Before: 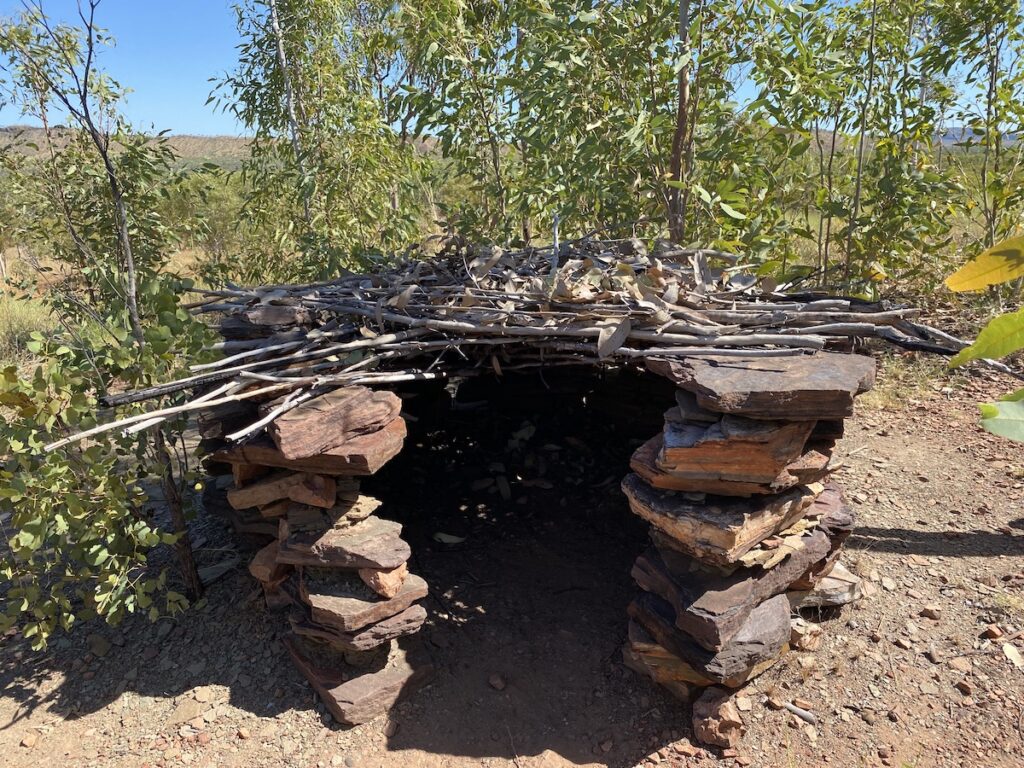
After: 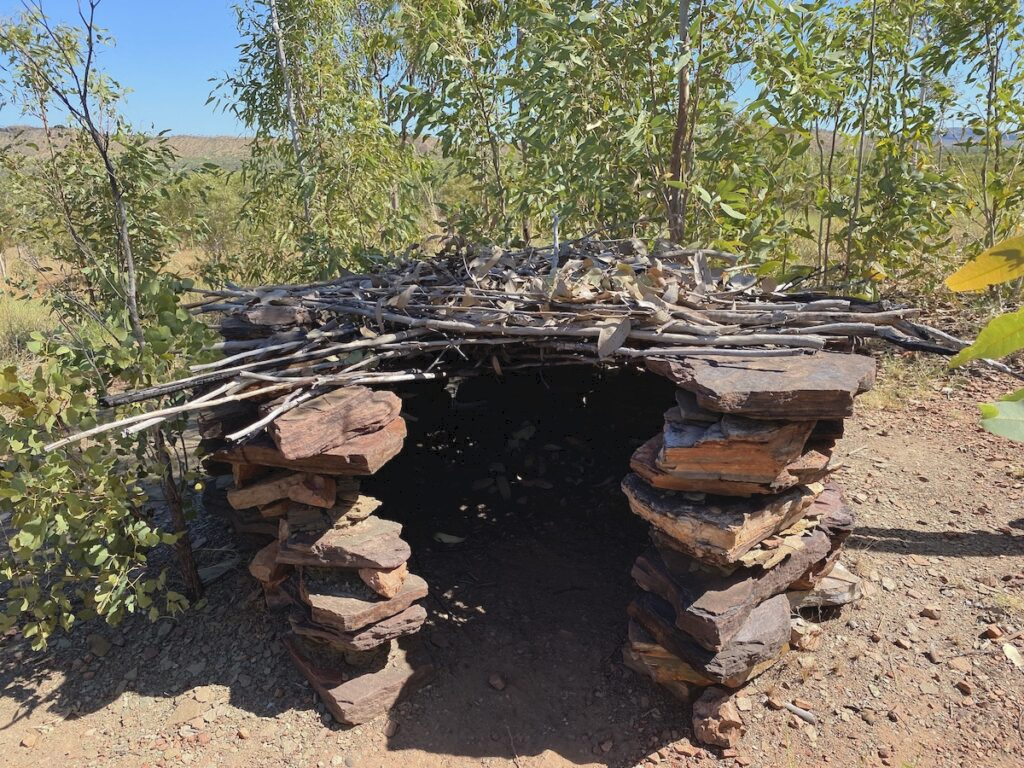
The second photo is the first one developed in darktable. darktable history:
tone curve: curves: ch0 [(0, 0) (0.003, 0.048) (0.011, 0.055) (0.025, 0.065) (0.044, 0.089) (0.069, 0.111) (0.1, 0.132) (0.136, 0.163) (0.177, 0.21) (0.224, 0.259) (0.277, 0.323) (0.335, 0.385) (0.399, 0.442) (0.468, 0.508) (0.543, 0.578) (0.623, 0.648) (0.709, 0.716) (0.801, 0.781) (0.898, 0.845) (1, 1)], color space Lab, independent channels, preserve colors none
